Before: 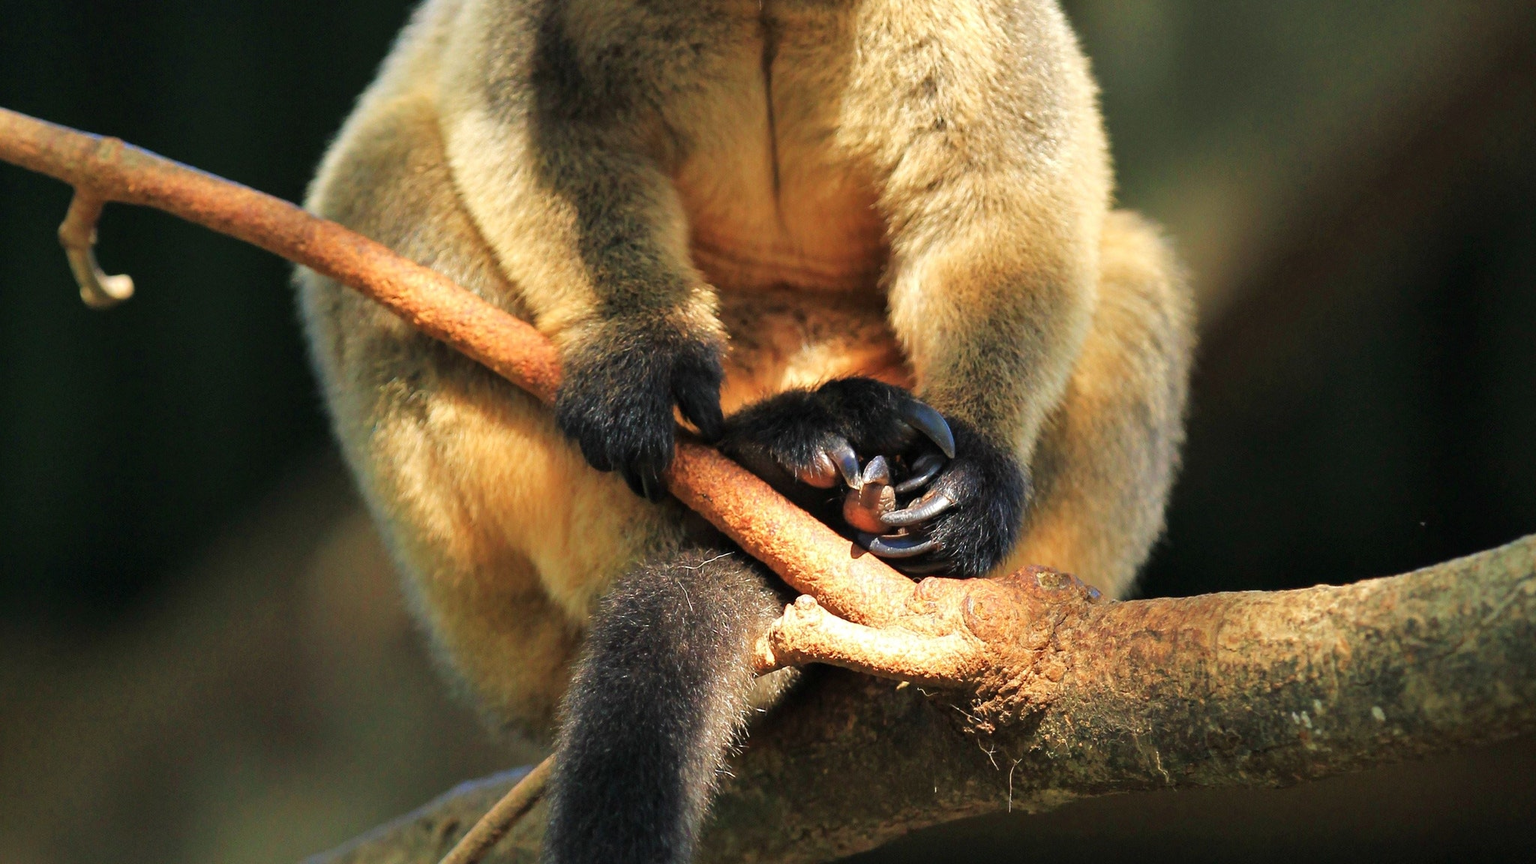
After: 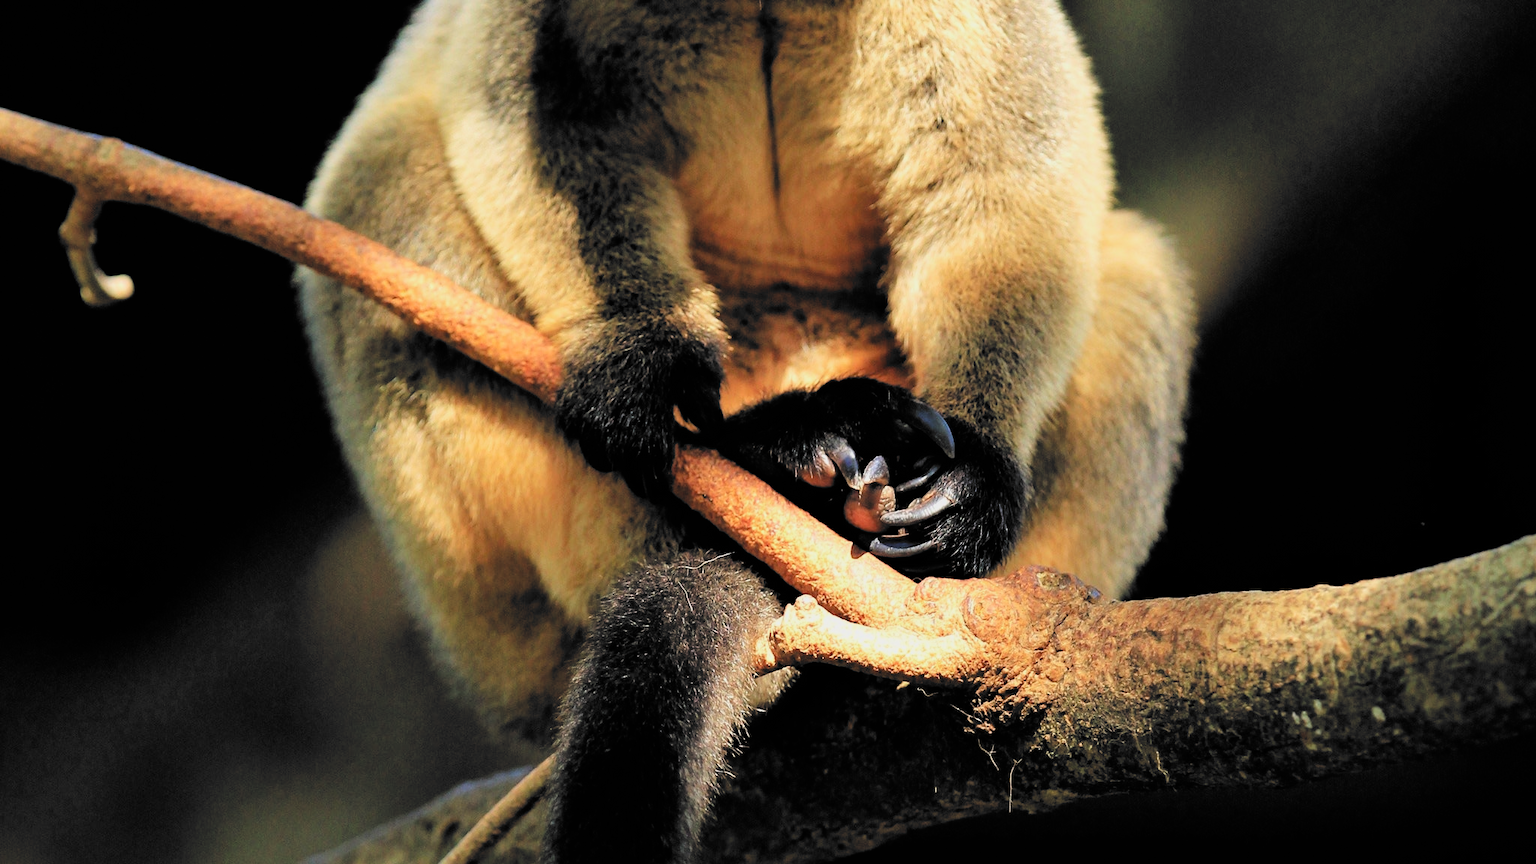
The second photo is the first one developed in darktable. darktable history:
exposure: compensate highlight preservation false
filmic rgb: black relative exposure -5.06 EV, white relative exposure 3.52 EV, hardness 3.19, contrast 1.404, highlights saturation mix -49.07%, color science v6 (2022), iterations of high-quality reconstruction 0
